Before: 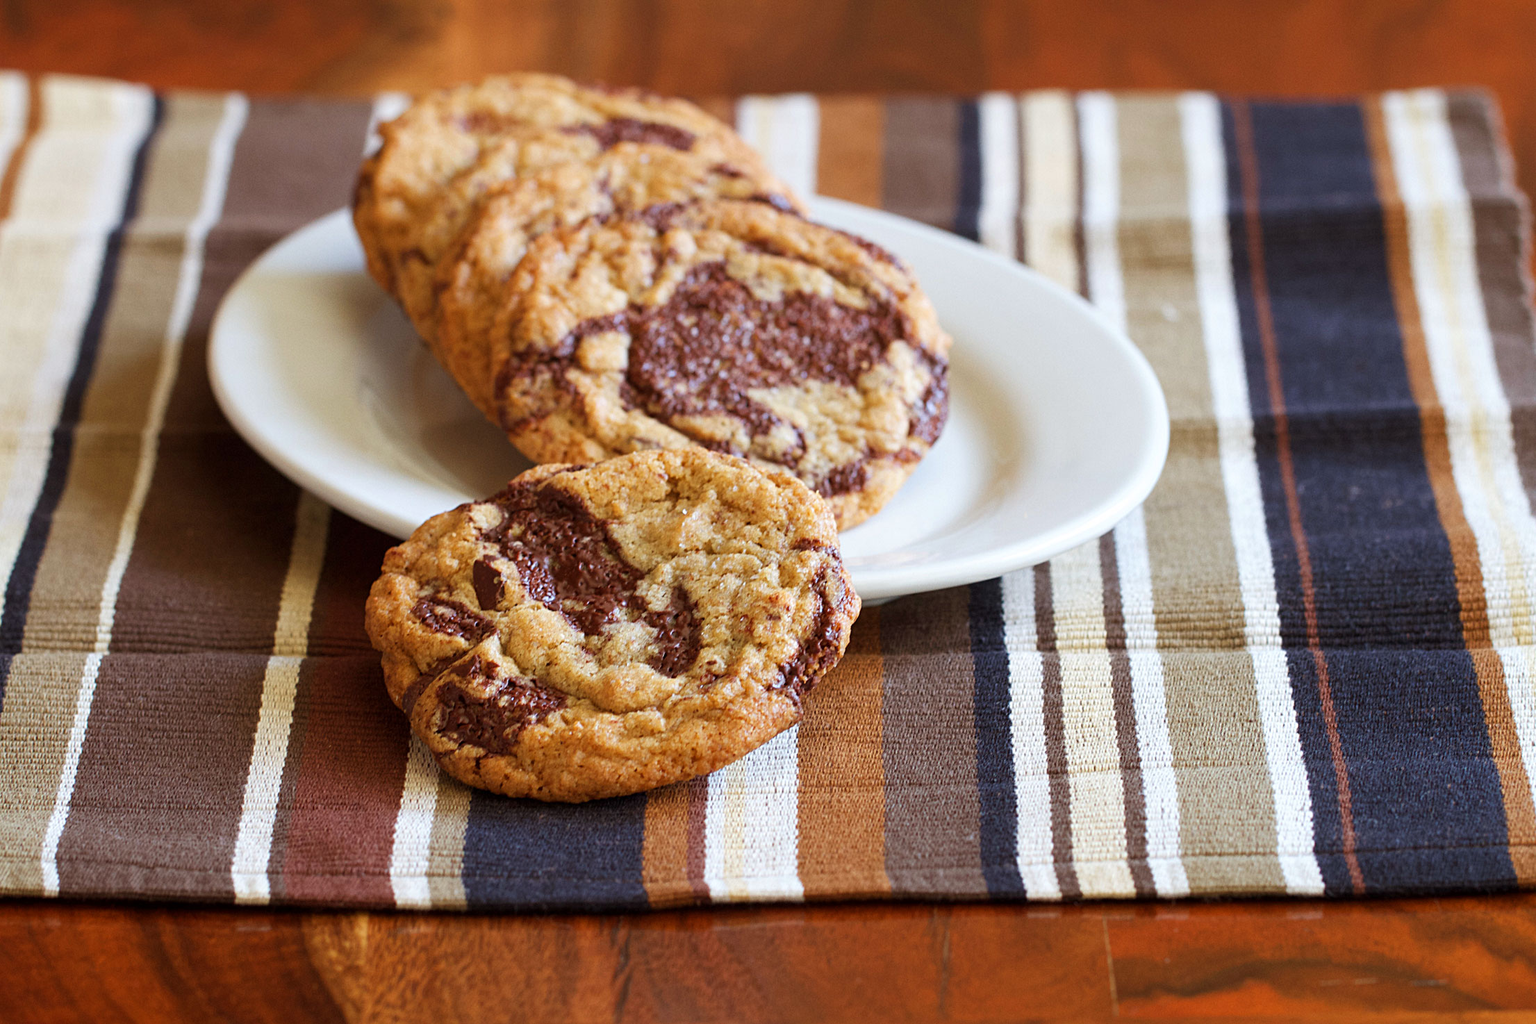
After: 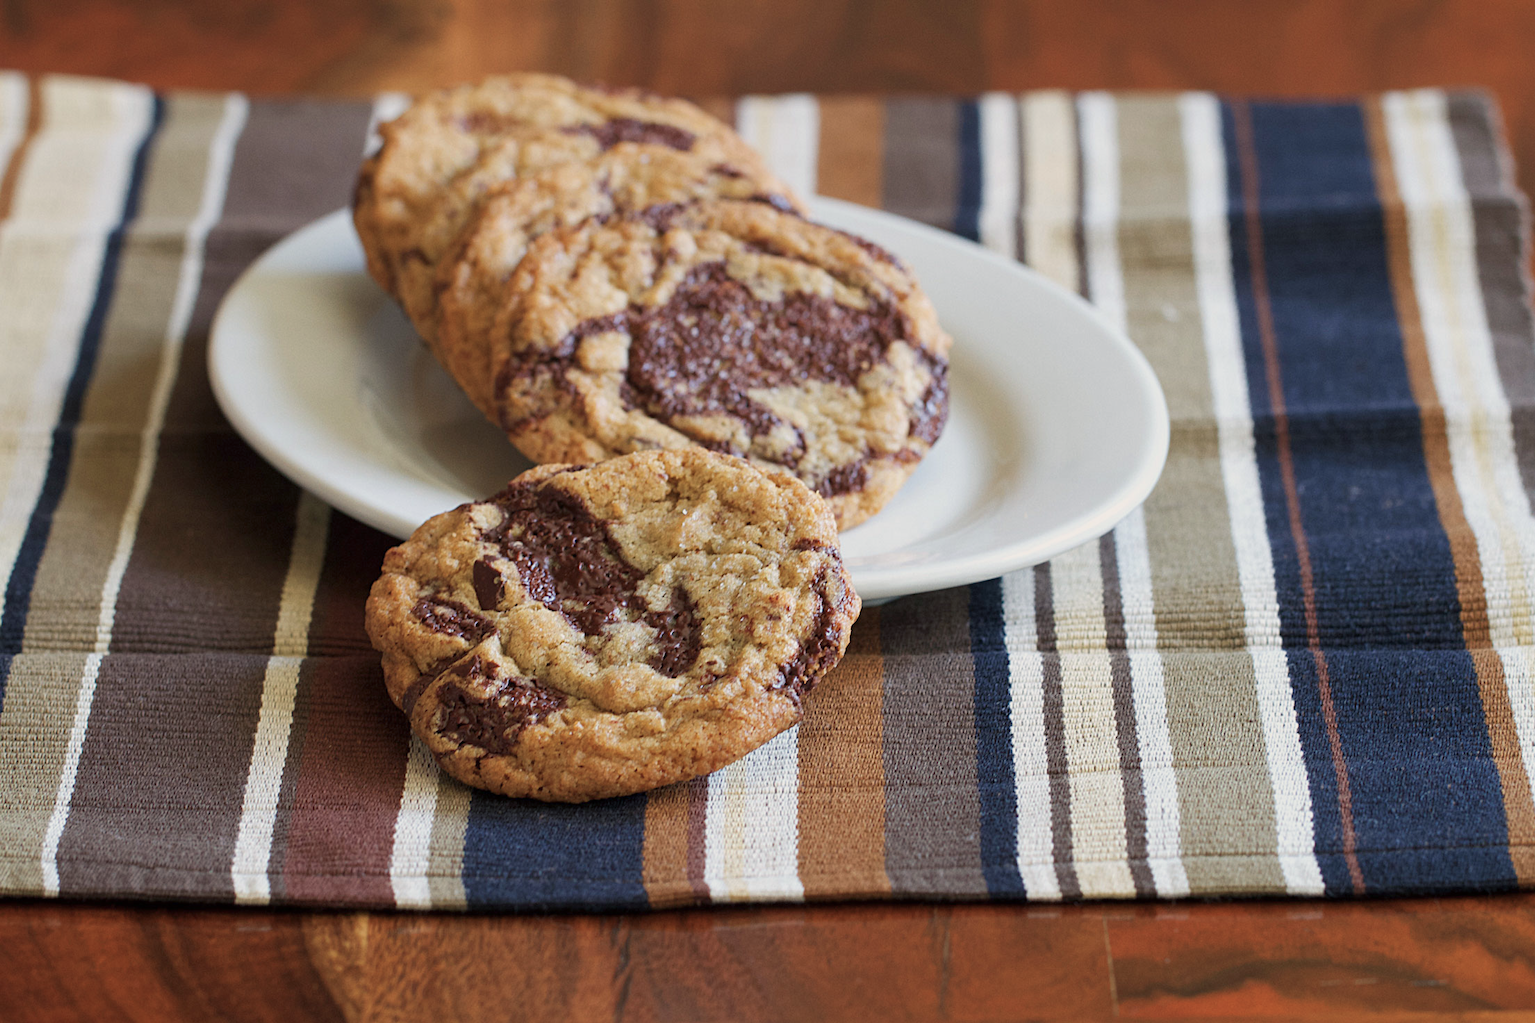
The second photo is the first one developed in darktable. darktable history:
shadows and highlights: radius 127.47, shadows 21.15, highlights -21.6, shadows color adjustment 99.13%, highlights color adjustment 0.487%, low approximation 0.01
color balance rgb: shadows lift › chroma 4.216%, shadows lift › hue 255.21°, power › luminance -7.761%, power › chroma 1.122%, power › hue 215.89°, highlights gain › chroma 2.135%, highlights gain › hue 75.28°, perceptual saturation grading › global saturation -12.452%, contrast -9.374%
